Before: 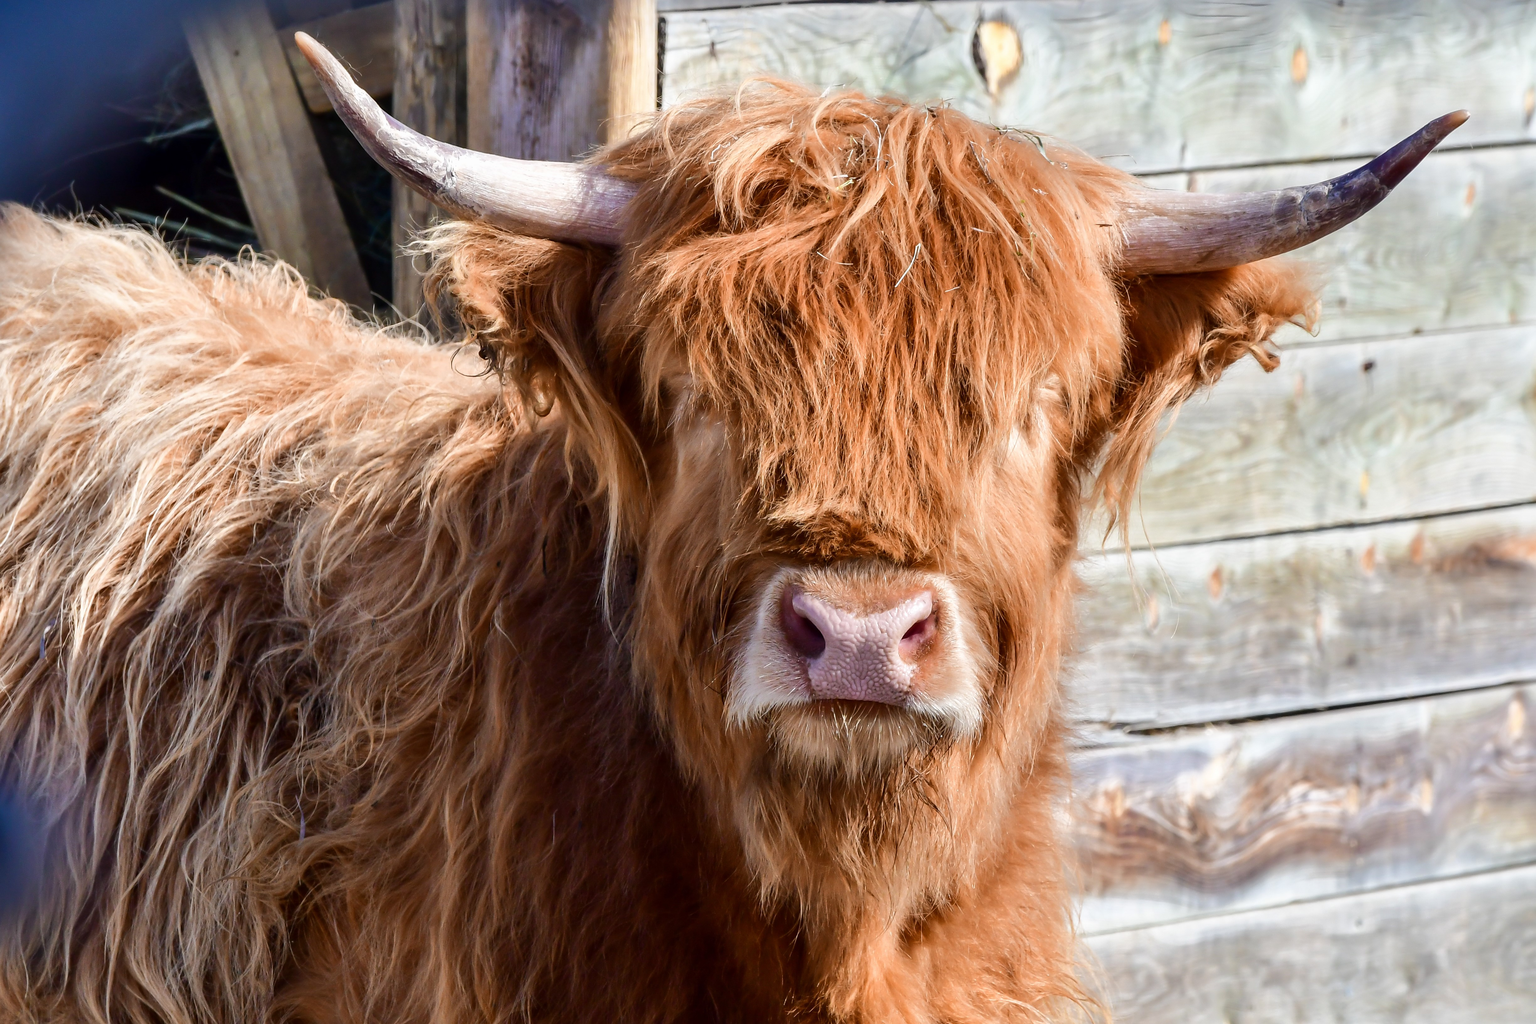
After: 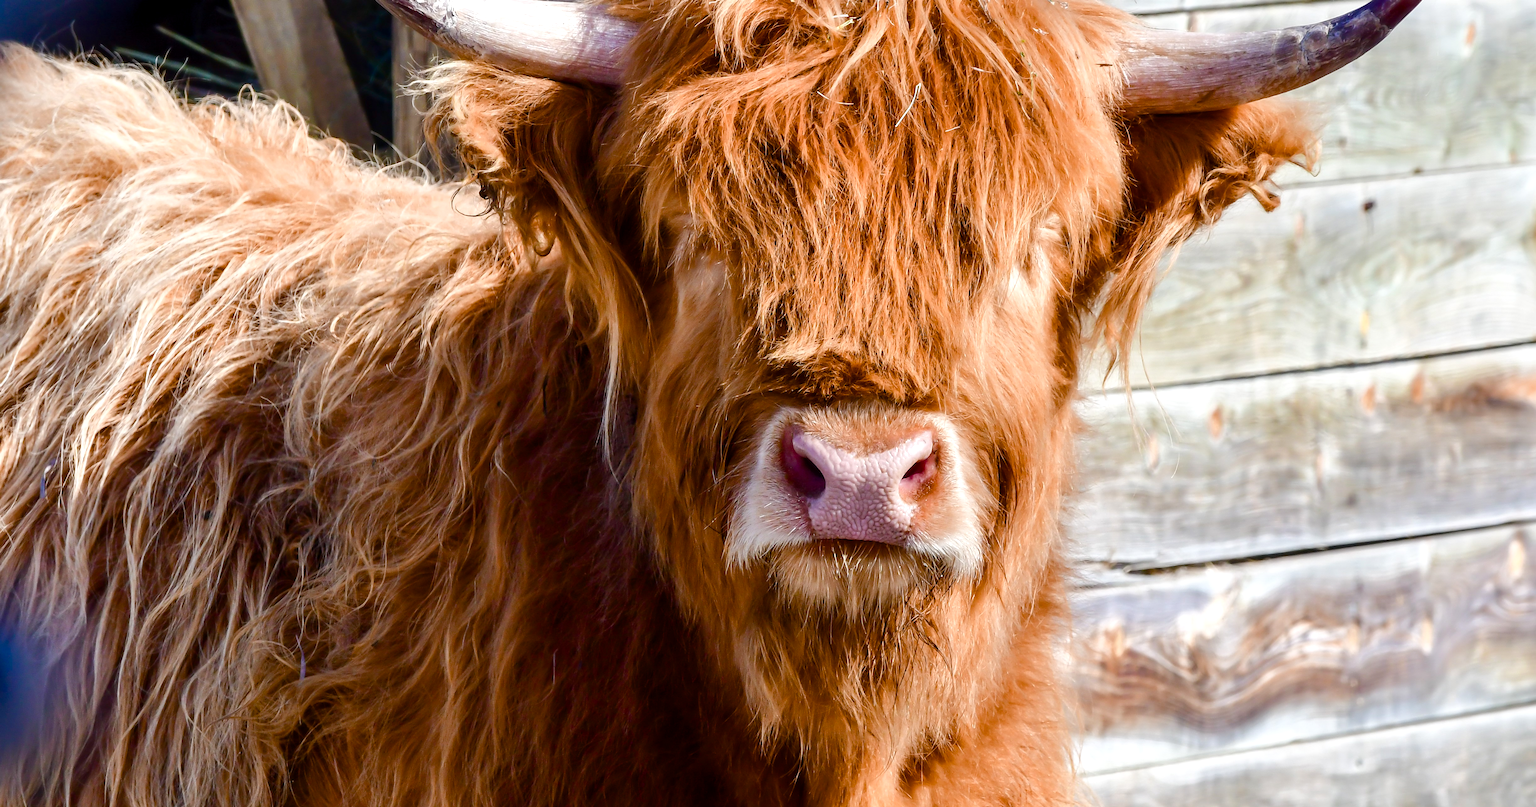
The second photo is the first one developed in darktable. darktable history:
color balance rgb: highlights gain › luminance 14.475%, perceptual saturation grading › global saturation 45.062%, perceptual saturation grading › highlights -50.554%, perceptual saturation grading › shadows 31.079%
crop and rotate: top 15.704%, bottom 5.411%
